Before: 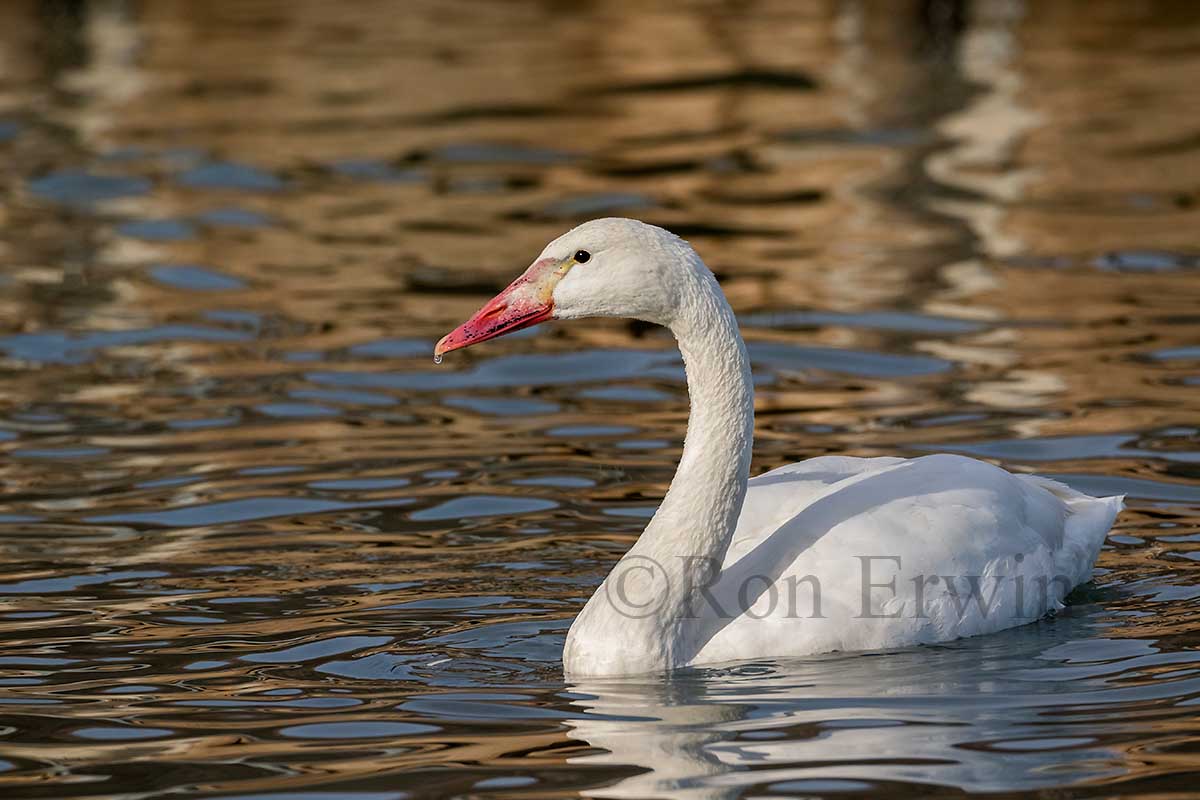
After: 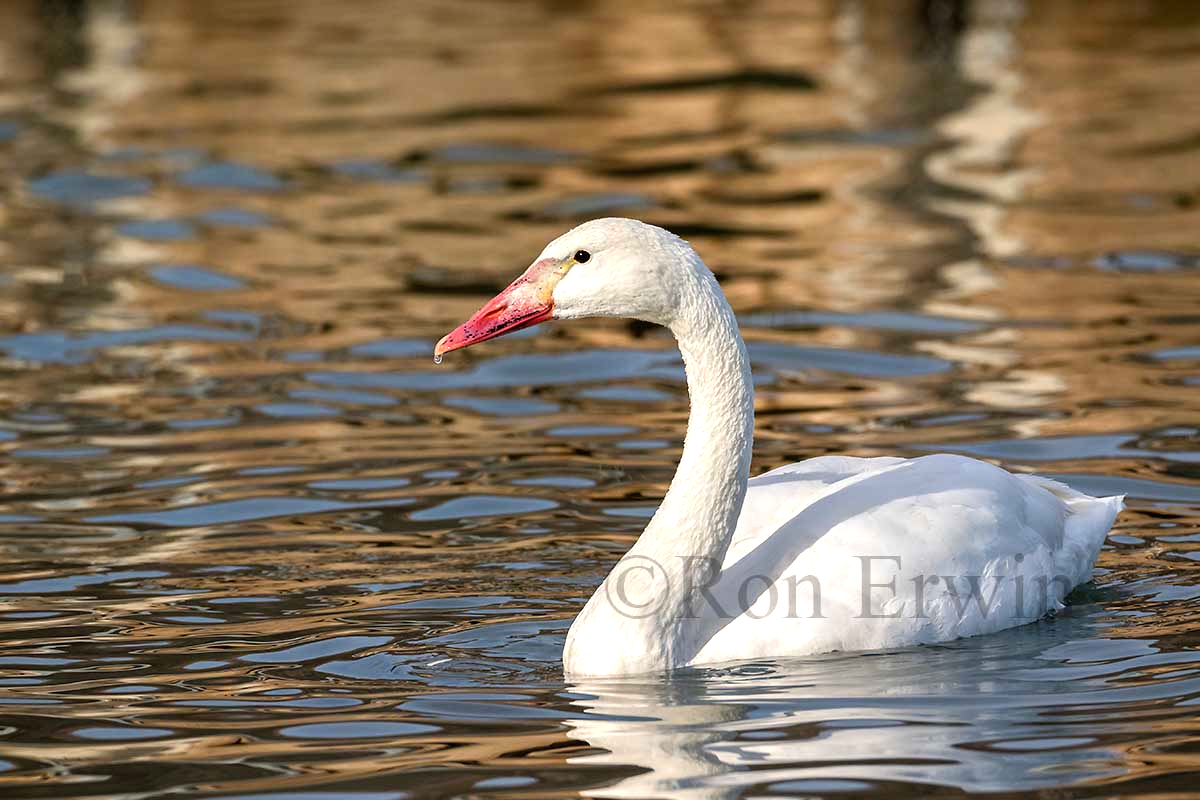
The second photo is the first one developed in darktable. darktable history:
exposure: black level correction 0, exposure 0.694 EV, compensate highlight preservation false
